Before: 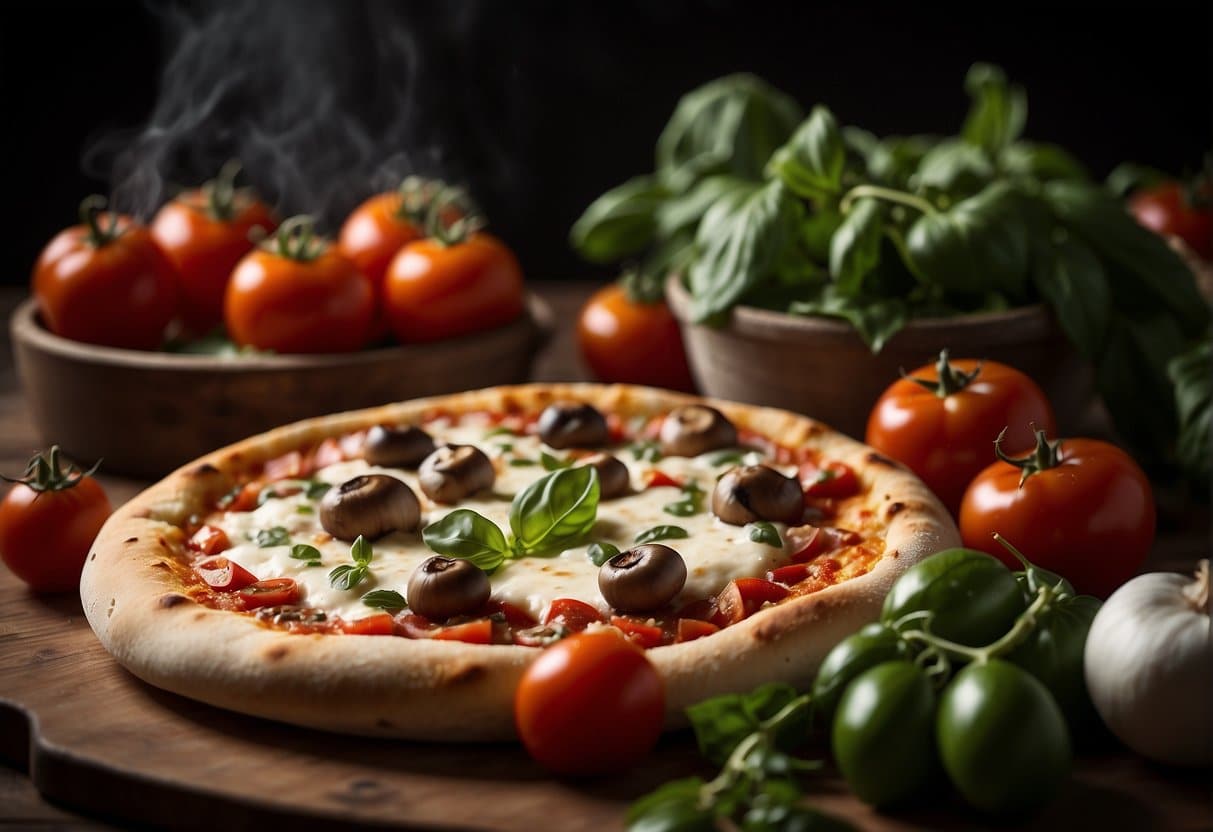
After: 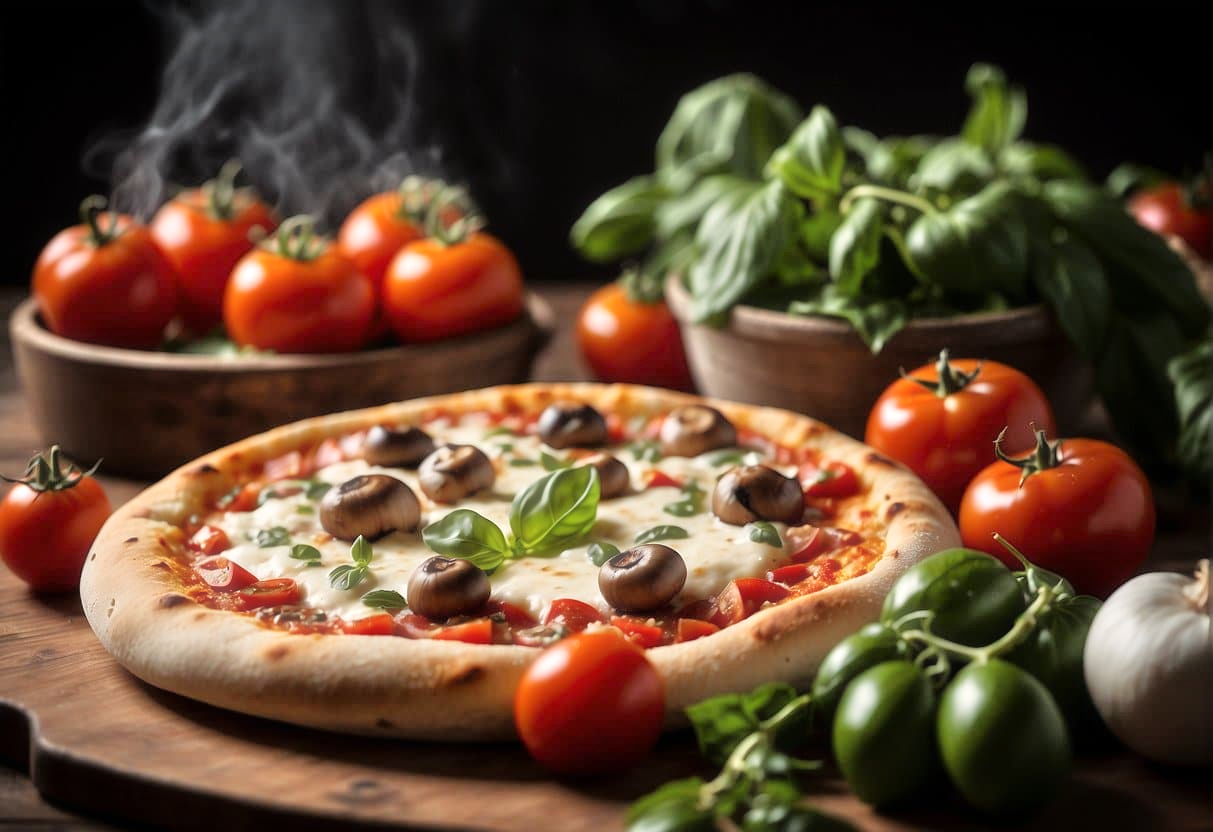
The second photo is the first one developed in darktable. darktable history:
haze removal: strength -0.1, adaptive false
tone equalizer: -7 EV 0.15 EV, -6 EV 0.6 EV, -5 EV 1.15 EV, -4 EV 1.33 EV, -3 EV 1.15 EV, -2 EV 0.6 EV, -1 EV 0.15 EV, mask exposure compensation -0.5 EV
